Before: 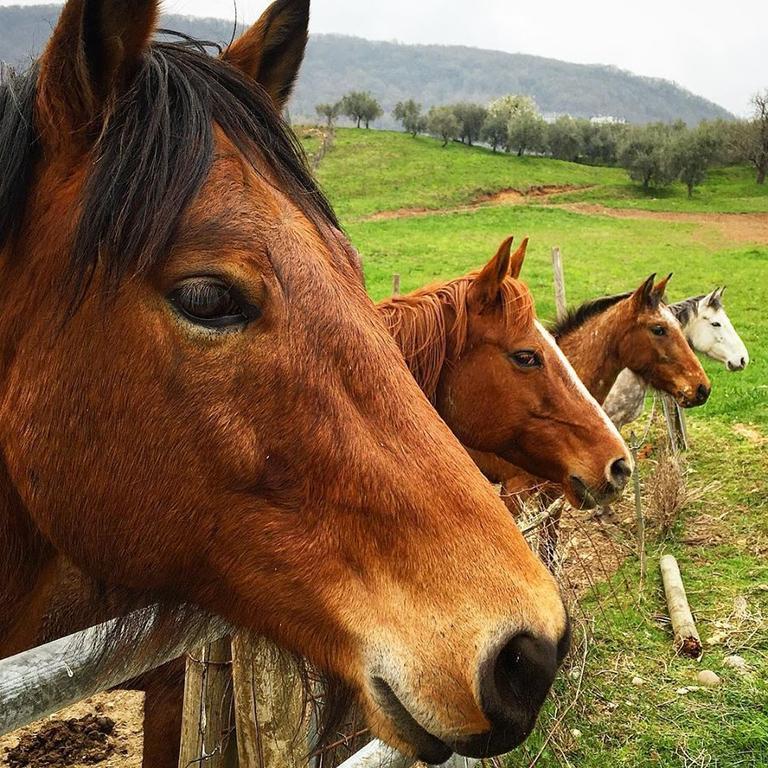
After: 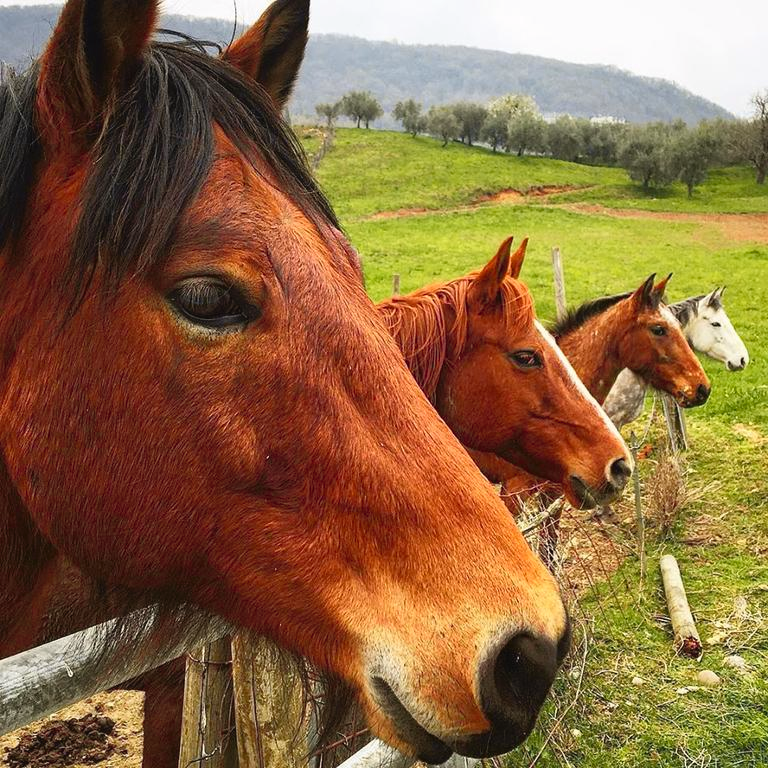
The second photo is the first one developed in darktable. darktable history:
tone curve: curves: ch0 [(0, 0.024) (0.119, 0.146) (0.474, 0.485) (0.718, 0.739) (0.817, 0.839) (1, 0.998)]; ch1 [(0, 0) (0.377, 0.416) (0.439, 0.451) (0.477, 0.485) (0.501, 0.503) (0.538, 0.544) (0.58, 0.613) (0.664, 0.7) (0.783, 0.804) (1, 1)]; ch2 [(0, 0) (0.38, 0.405) (0.463, 0.456) (0.498, 0.497) (0.524, 0.535) (0.578, 0.576) (0.648, 0.665) (1, 1)], color space Lab, independent channels, preserve colors none
